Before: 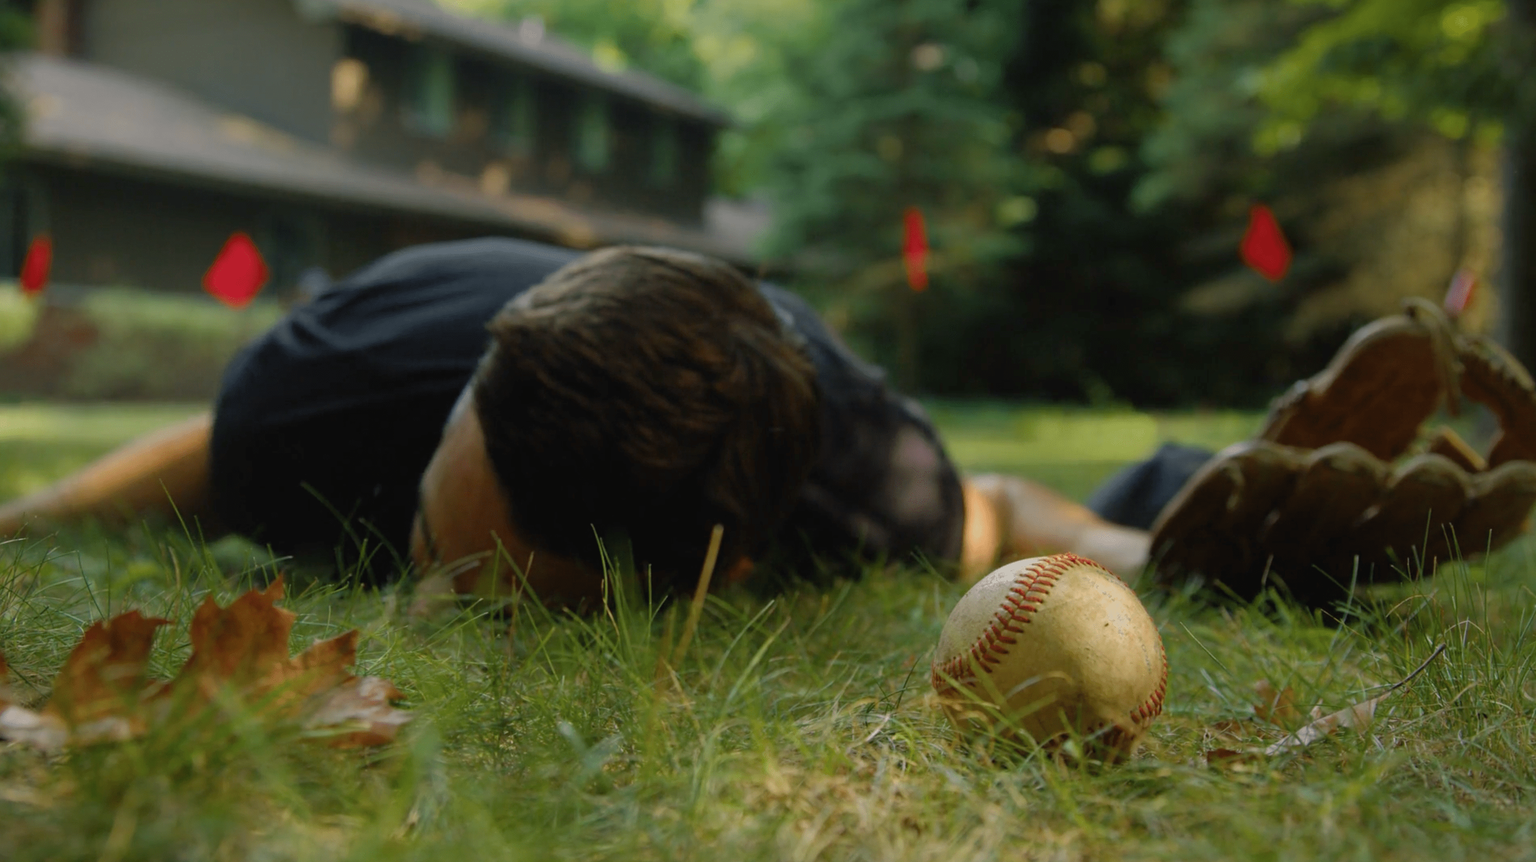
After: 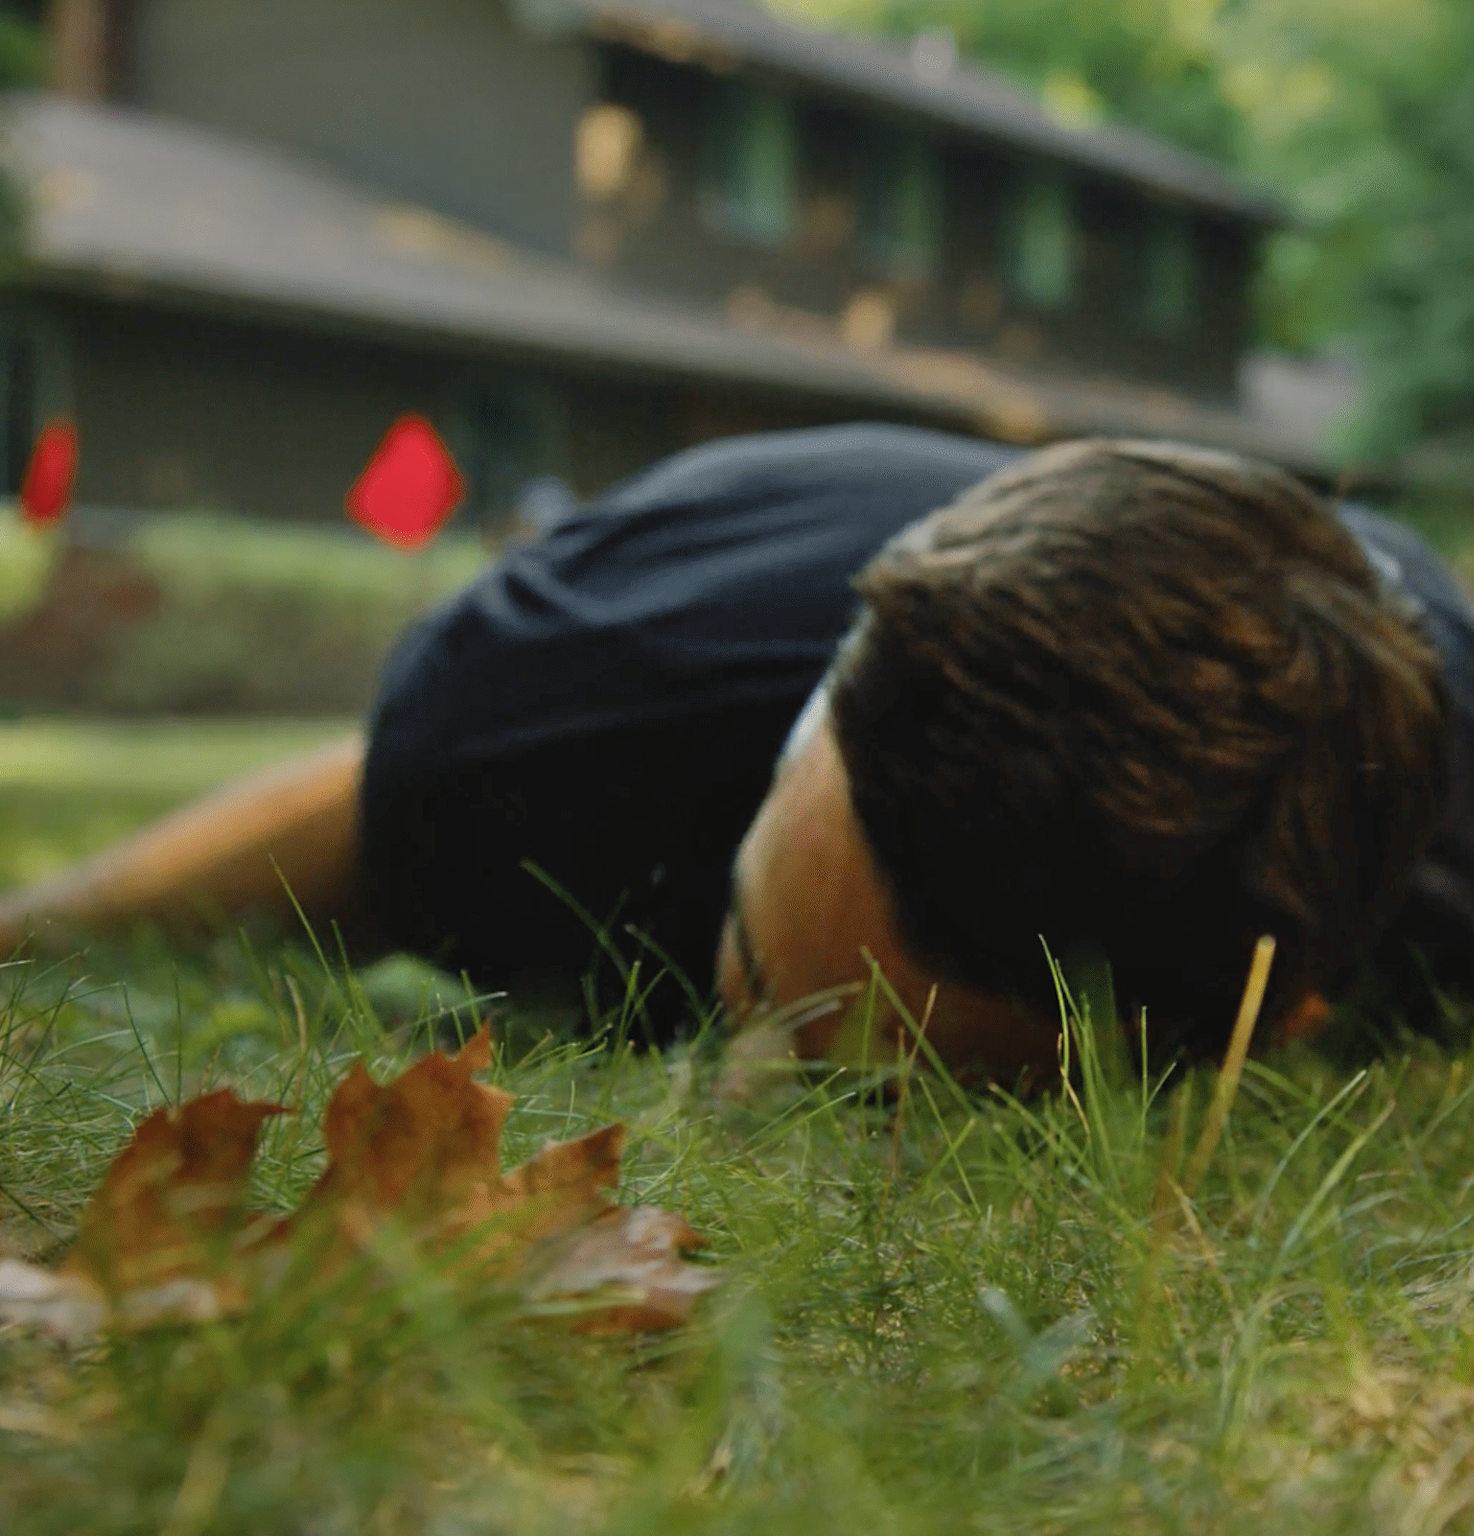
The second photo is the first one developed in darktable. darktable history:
crop: left 0.587%, right 45.588%, bottom 0.086%
shadows and highlights: low approximation 0.01, soften with gaussian
